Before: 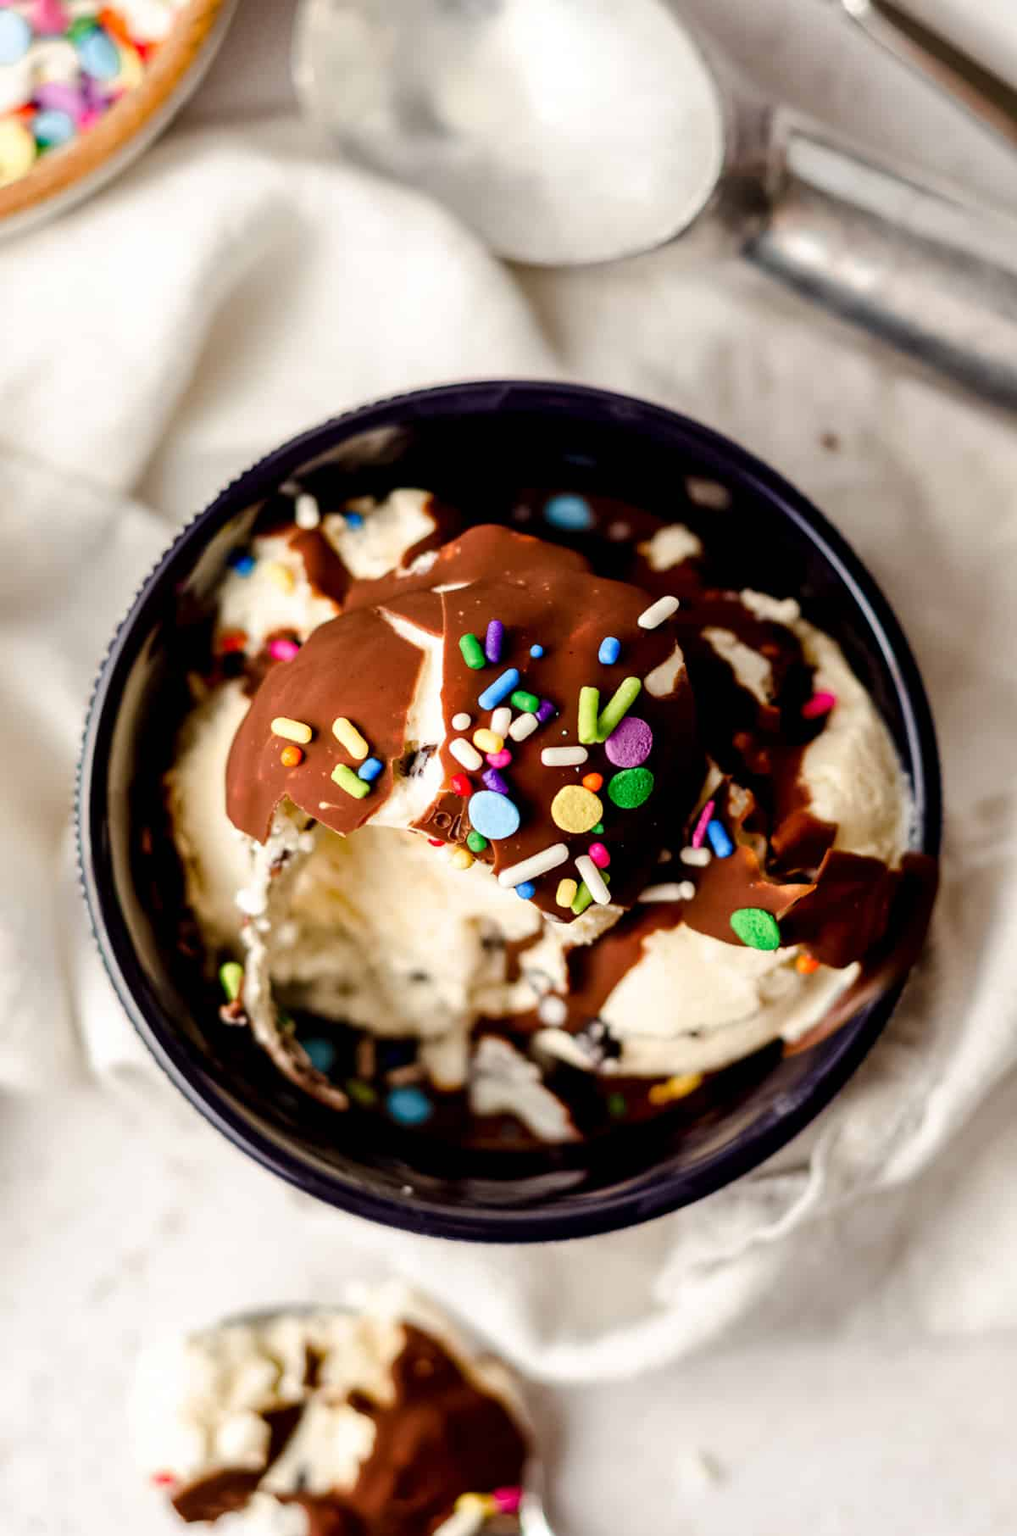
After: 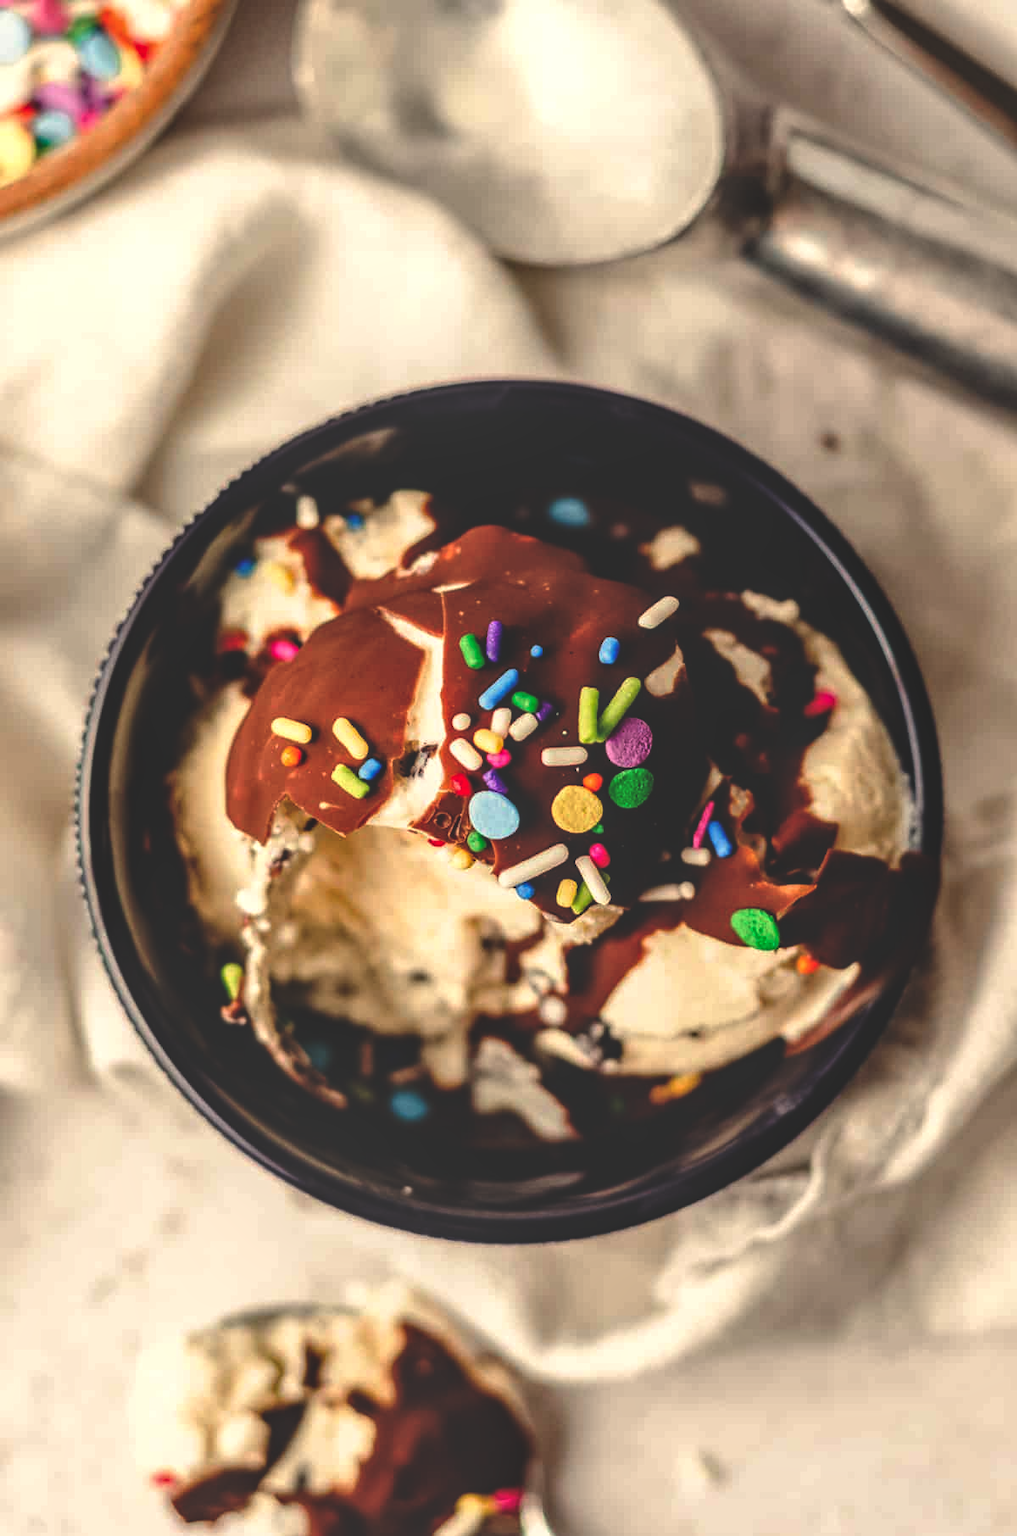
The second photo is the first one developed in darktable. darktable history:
local contrast: highlights 25%, detail 130%
rgb curve: curves: ch0 [(0, 0.186) (0.314, 0.284) (0.775, 0.708) (1, 1)], compensate middle gray true, preserve colors none
white balance: red 1.045, blue 0.932
